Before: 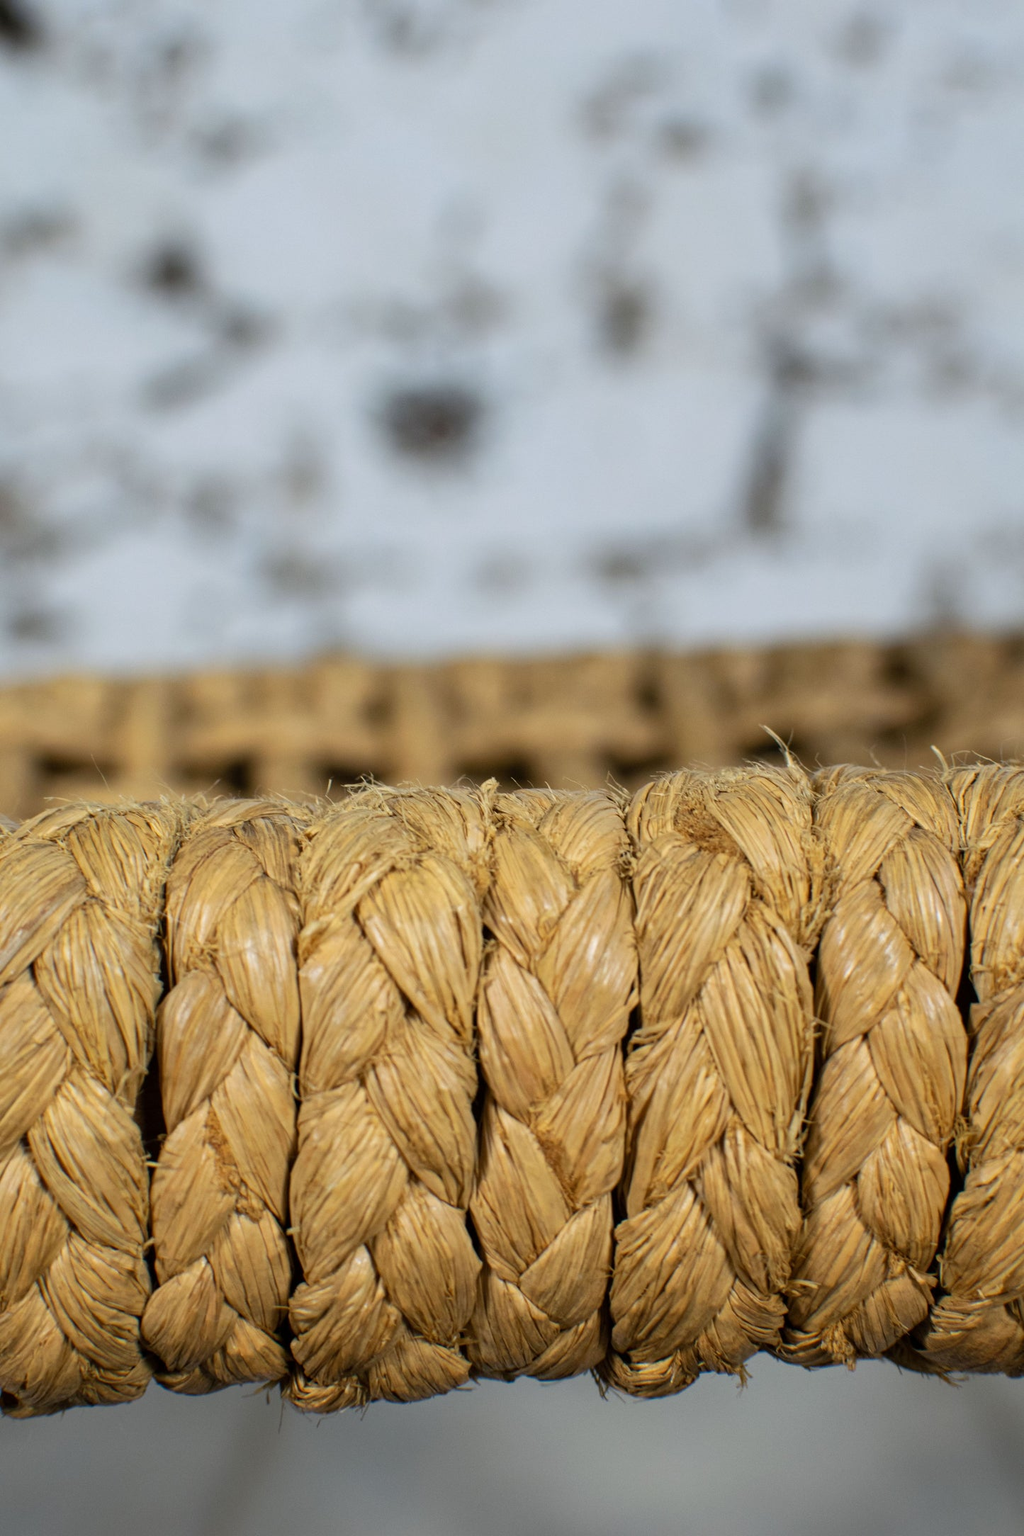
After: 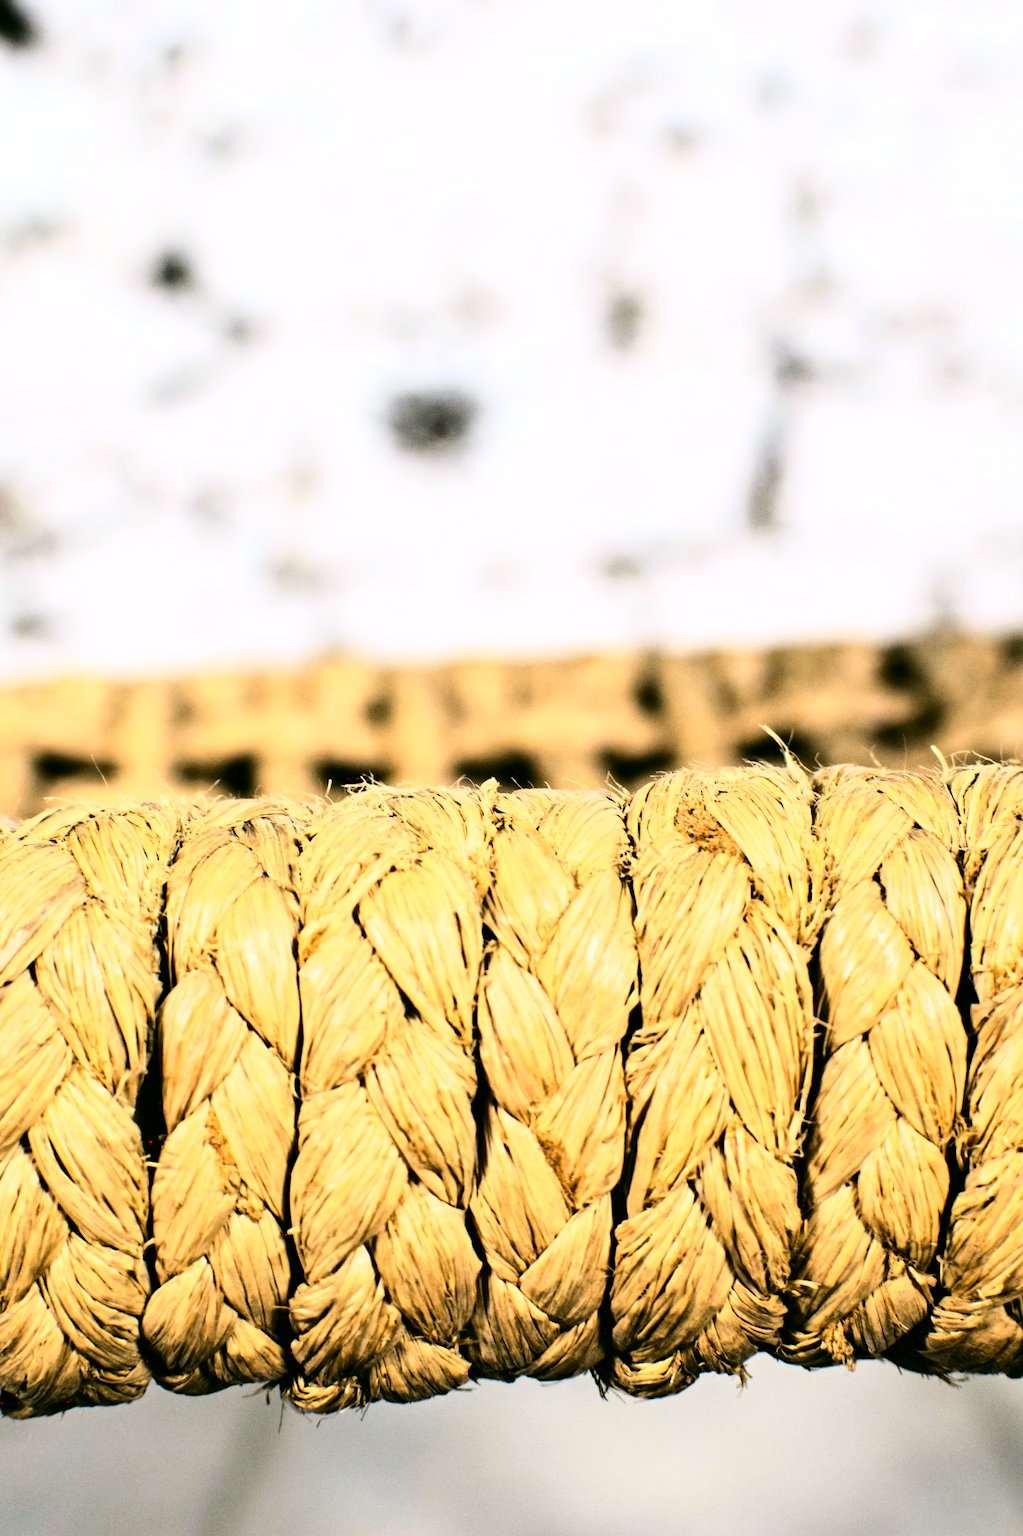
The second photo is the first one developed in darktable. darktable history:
color correction: highlights a* 4.62, highlights b* 4.97, shadows a* -7.19, shadows b* 5.07
contrast equalizer: octaves 7, y [[0.5, 0.5, 0.544, 0.569, 0.5, 0.5], [0.5 ×6], [0.5 ×6], [0 ×6], [0 ×6]]
base curve: curves: ch0 [(0, 0) (0, 0) (0.002, 0.001) (0.008, 0.003) (0.019, 0.011) (0.037, 0.037) (0.064, 0.11) (0.102, 0.232) (0.152, 0.379) (0.216, 0.524) (0.296, 0.665) (0.394, 0.789) (0.512, 0.881) (0.651, 0.945) (0.813, 0.986) (1, 1)]
tone equalizer: -8 EV -0.728 EV, -7 EV -0.696 EV, -6 EV -0.562 EV, -5 EV -0.379 EV, -3 EV 0.374 EV, -2 EV 0.6 EV, -1 EV 0.683 EV, +0 EV 0.763 EV, edges refinement/feathering 500, mask exposure compensation -1.57 EV, preserve details no
exposure: compensate highlight preservation false
